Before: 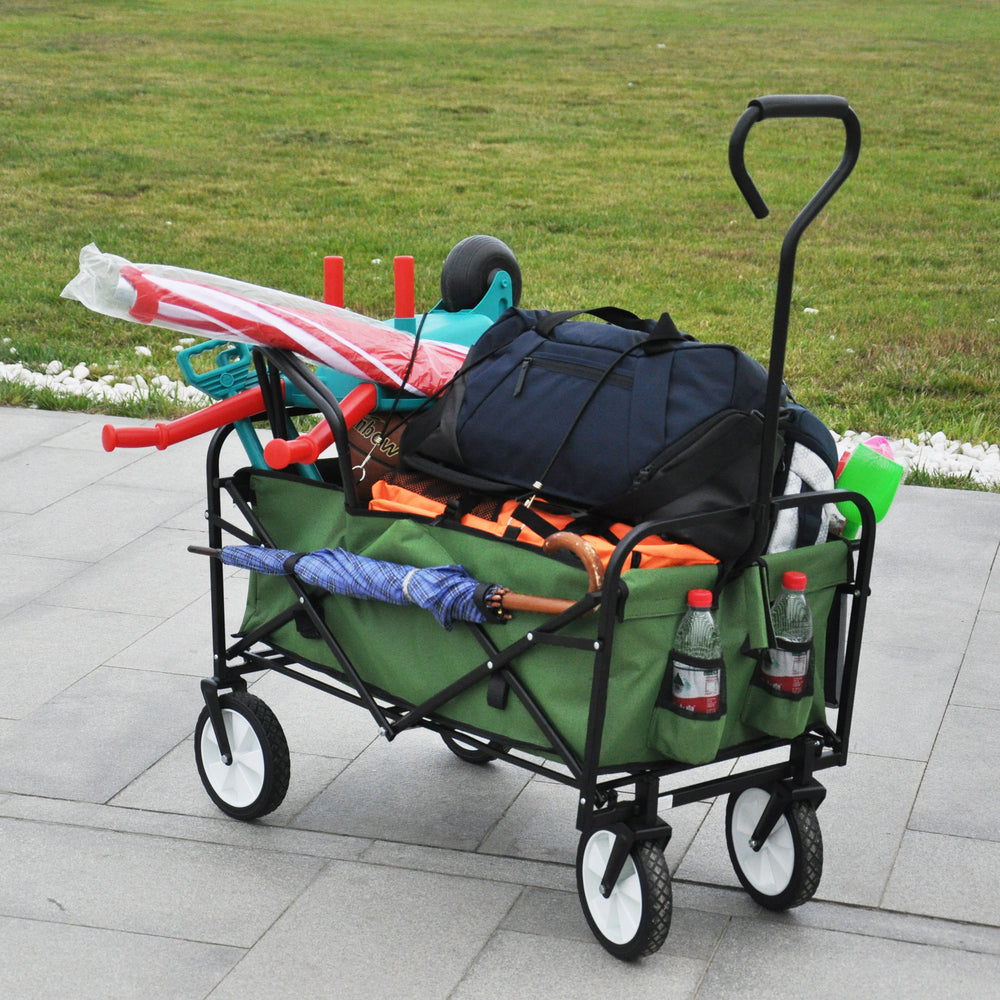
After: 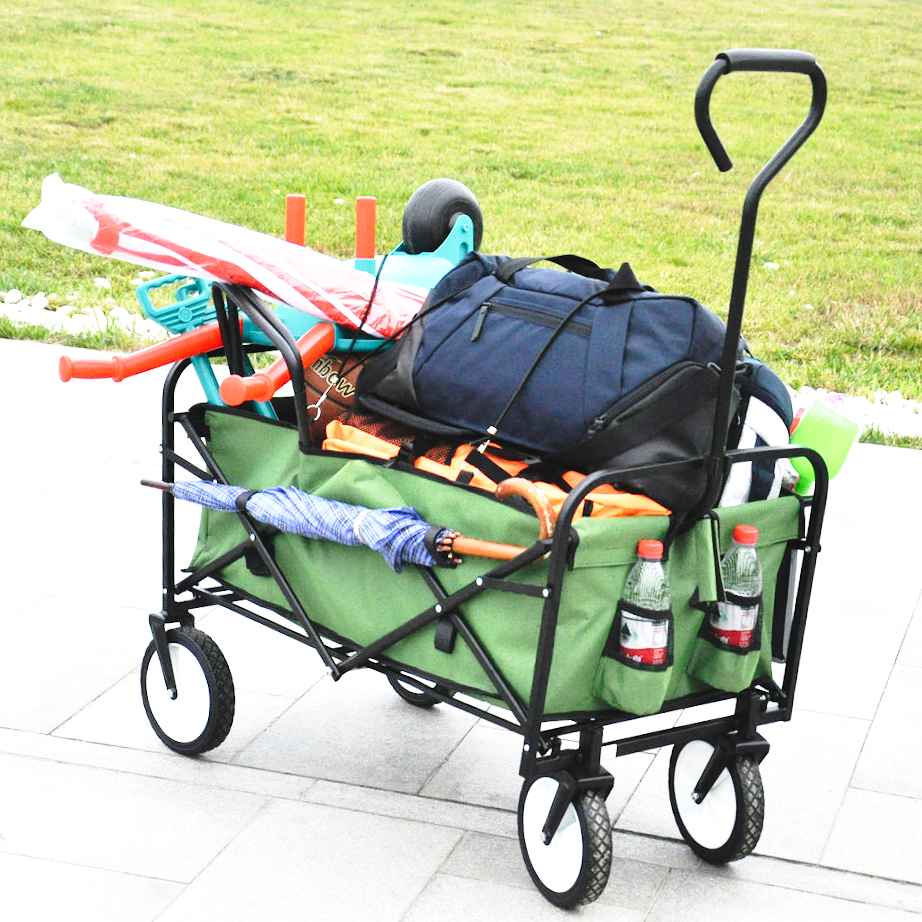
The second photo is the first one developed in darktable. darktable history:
exposure: black level correction 0, exposure 0.9 EV, compensate highlight preservation false
crop and rotate: angle -1.96°, left 3.097%, top 4.154%, right 1.586%, bottom 0.529%
local contrast: mode bilateral grid, contrast 100, coarseness 100, detail 91%, midtone range 0.2
base curve: curves: ch0 [(0, 0) (0.028, 0.03) (0.121, 0.232) (0.46, 0.748) (0.859, 0.968) (1, 1)], preserve colors none
